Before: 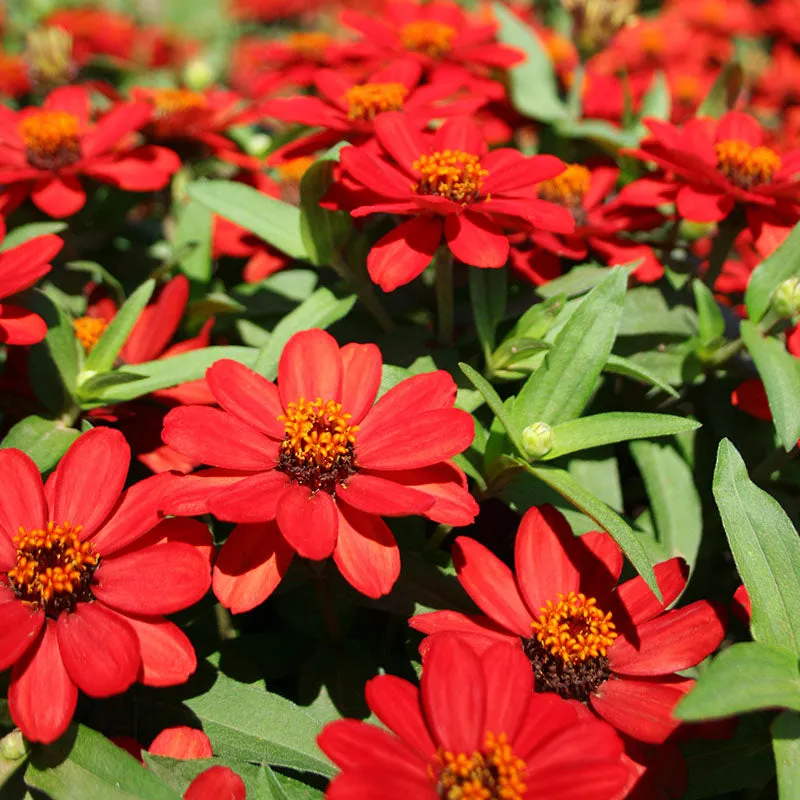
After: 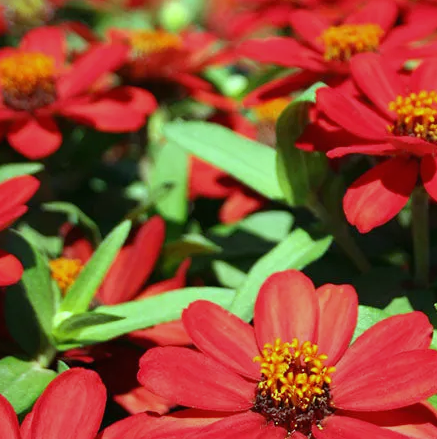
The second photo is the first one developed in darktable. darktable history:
crop and rotate: left 3.047%, top 7.509%, right 42.236%, bottom 37.598%
color balance: mode lift, gamma, gain (sRGB), lift [0.997, 0.979, 1.021, 1.011], gamma [1, 1.084, 0.916, 0.998], gain [1, 0.87, 1.13, 1.101], contrast 4.55%, contrast fulcrum 38.24%, output saturation 104.09%
